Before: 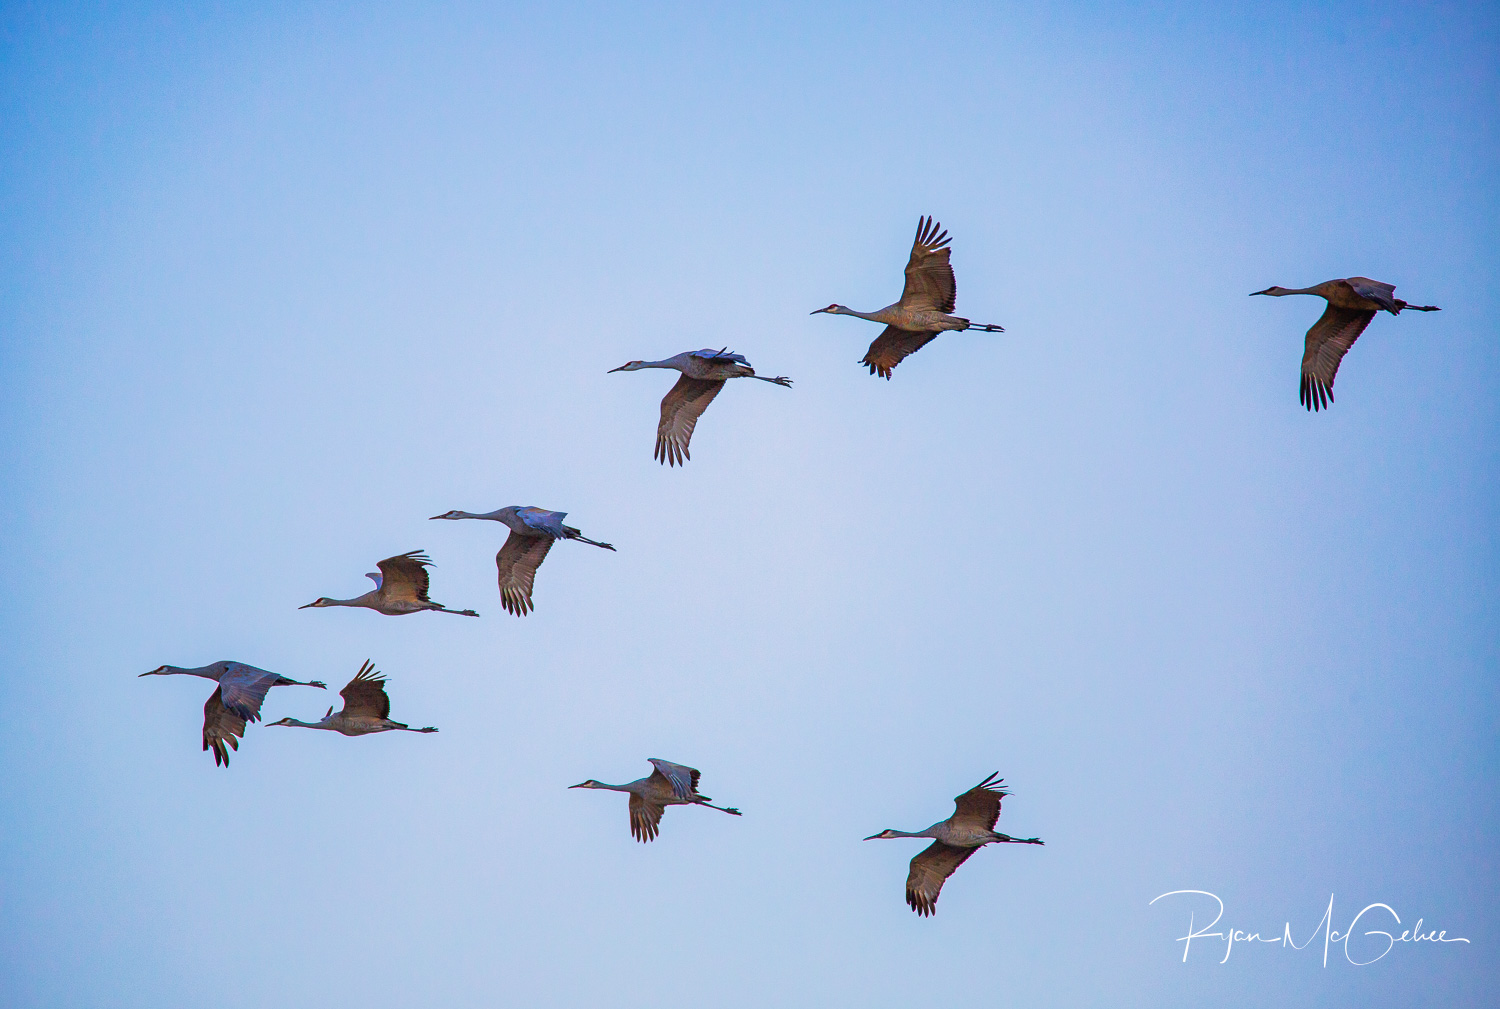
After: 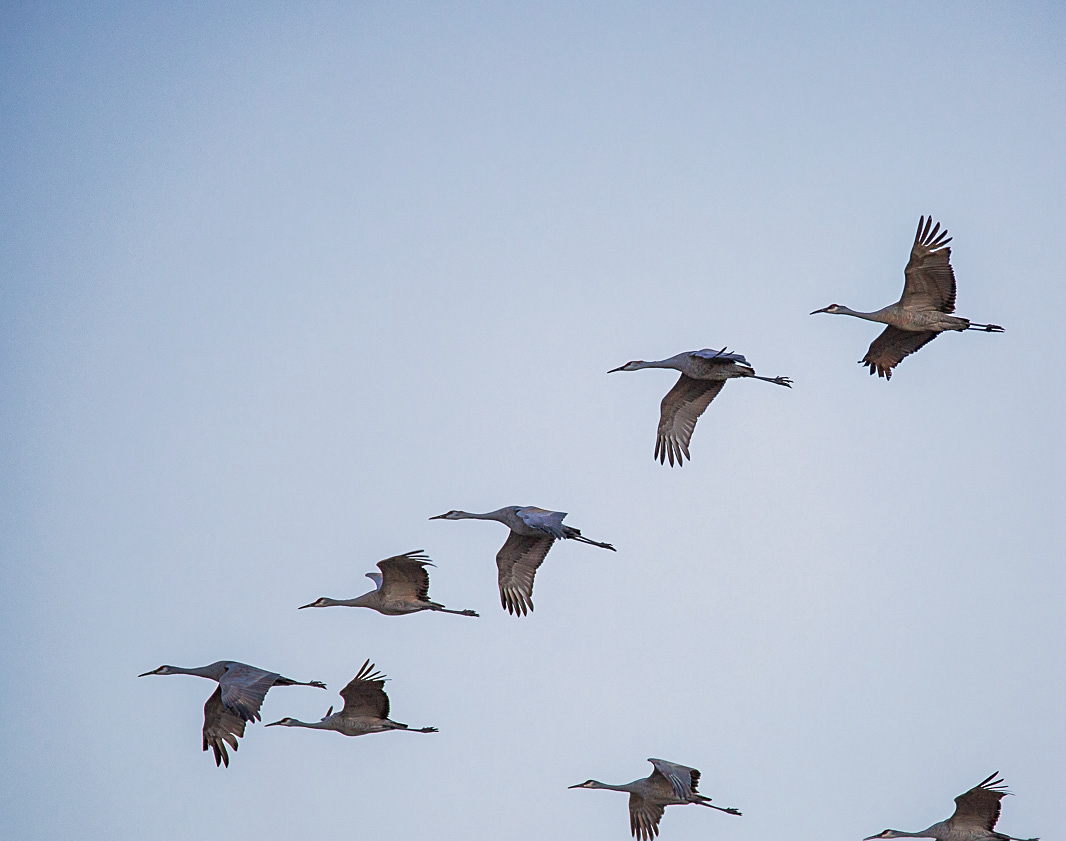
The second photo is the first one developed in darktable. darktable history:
crop: right 28.885%, bottom 16.626%
color balance rgb: linear chroma grading › global chroma -16.06%, perceptual saturation grading › global saturation -32.85%, global vibrance -23.56%
sharpen: radius 1.864, amount 0.398, threshold 1.271
